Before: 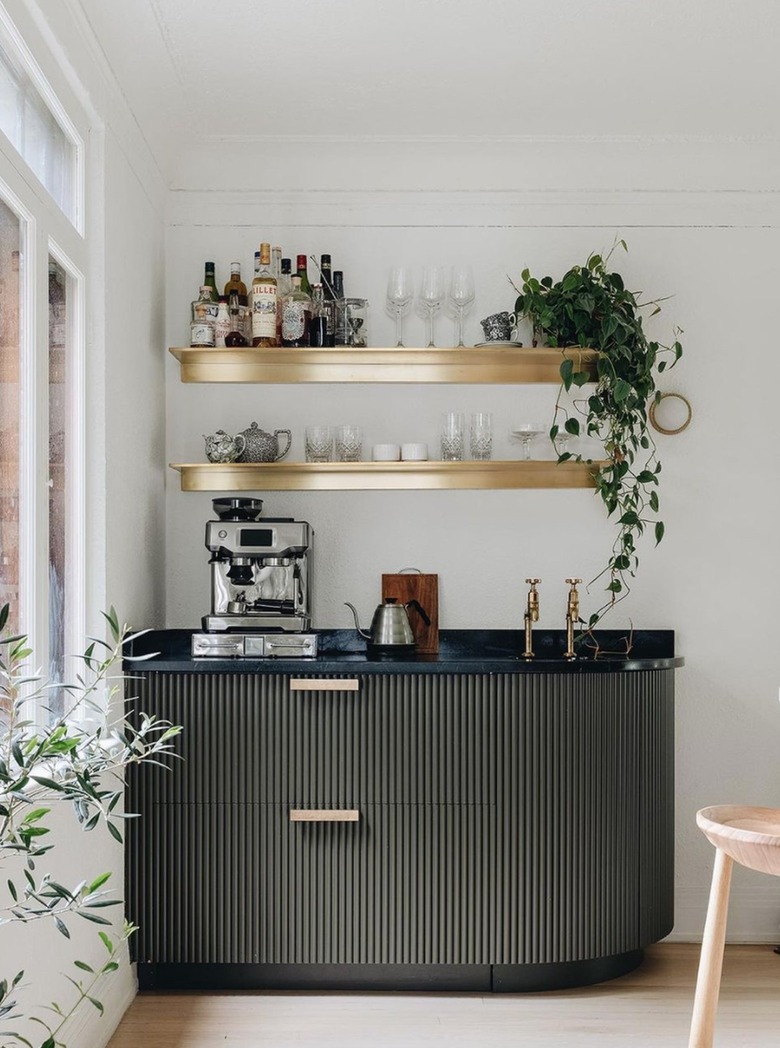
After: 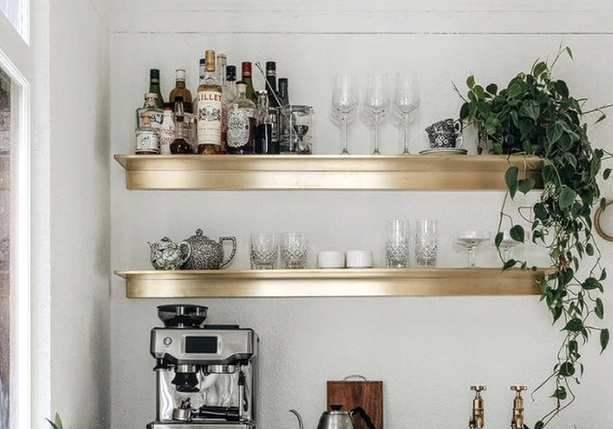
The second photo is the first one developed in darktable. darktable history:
crop: left 7.071%, top 18.491%, right 14.281%, bottom 40.53%
color correction: highlights b* -0.002, saturation 0.826
local contrast: on, module defaults
exposure: exposure 0.255 EV, compensate exposure bias true, compensate highlight preservation false
